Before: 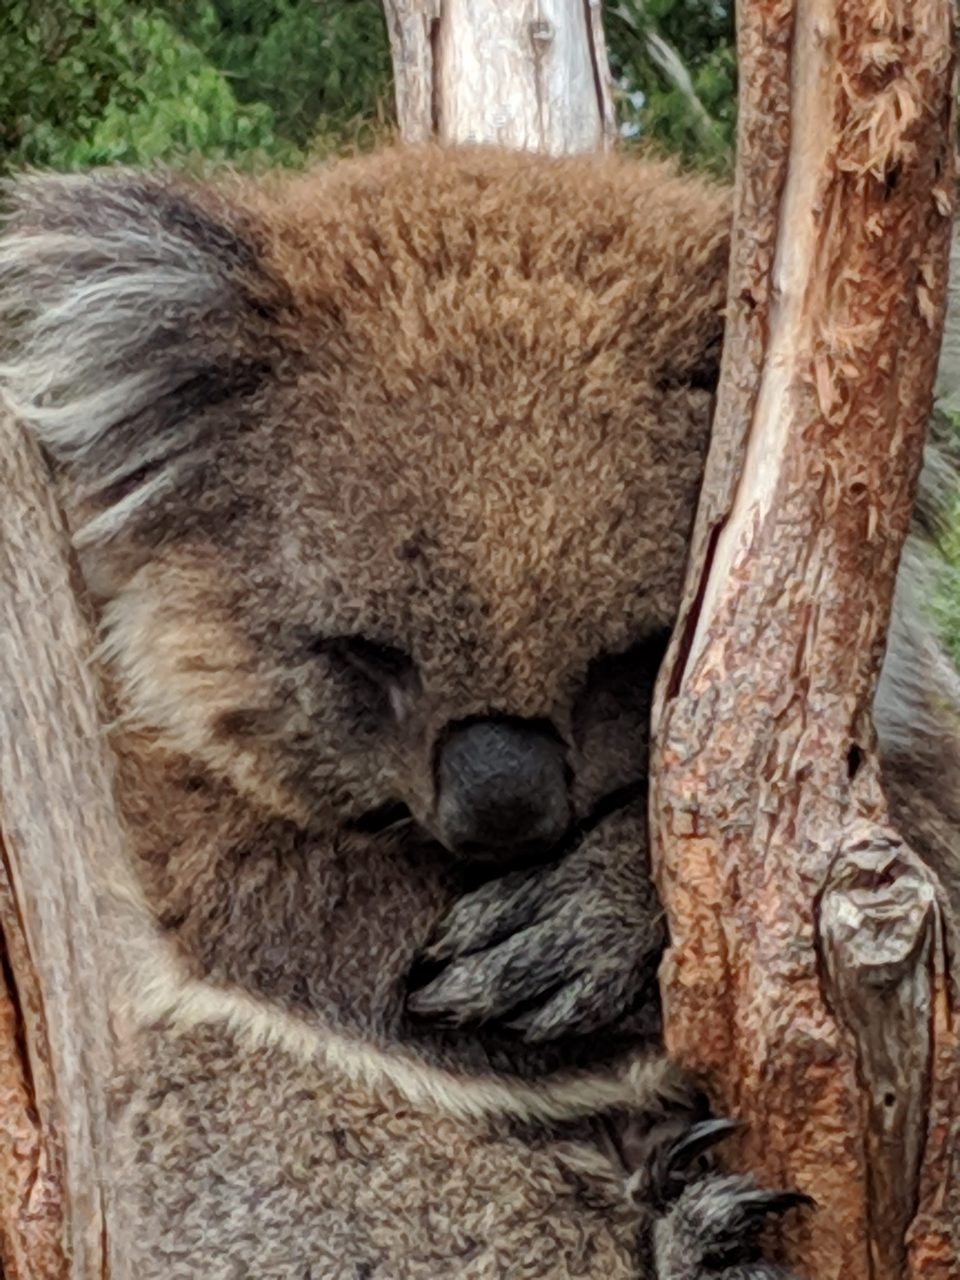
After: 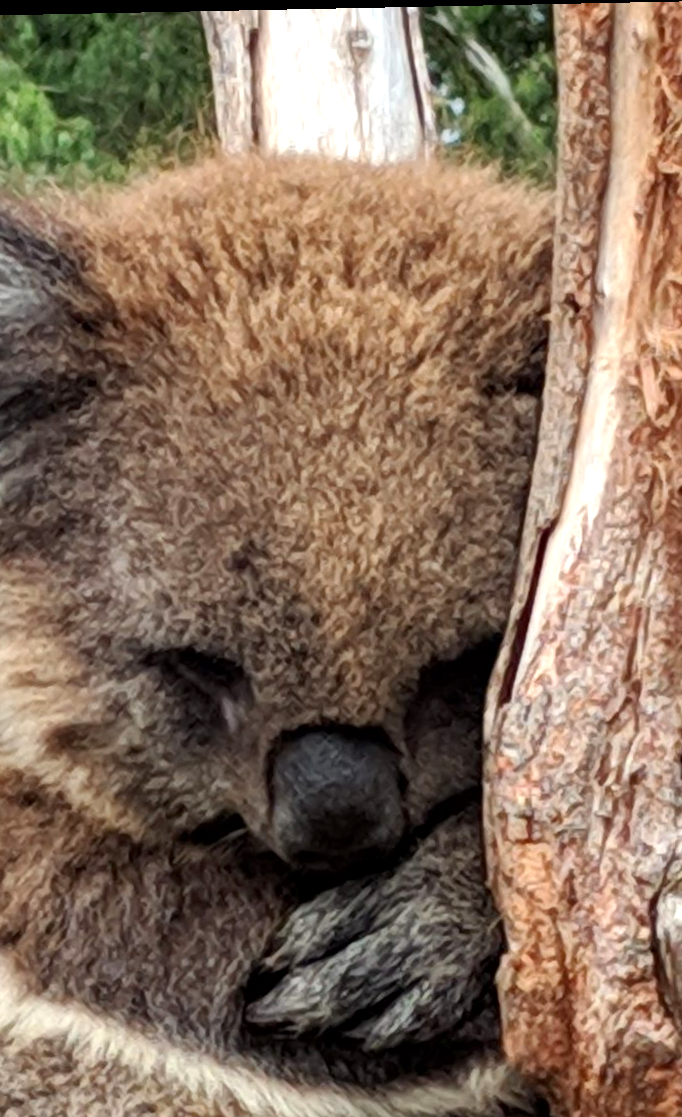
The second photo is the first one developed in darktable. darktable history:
rotate and perspective: rotation -1.17°, automatic cropping off
crop: left 18.479%, right 12.2%, bottom 13.971%
exposure: black level correction 0.001, exposure 0.5 EV, compensate exposure bias true, compensate highlight preservation false
contrast brightness saturation: contrast 0.07
